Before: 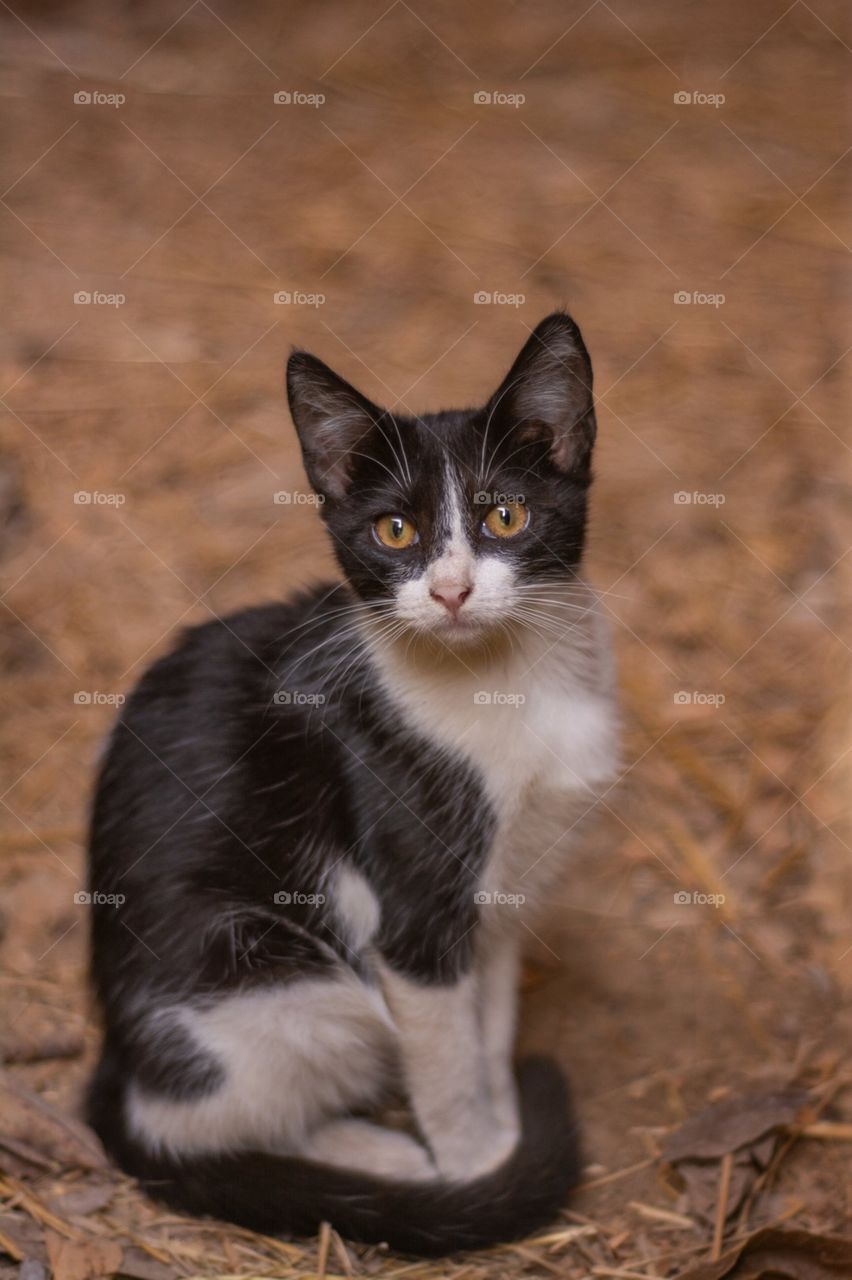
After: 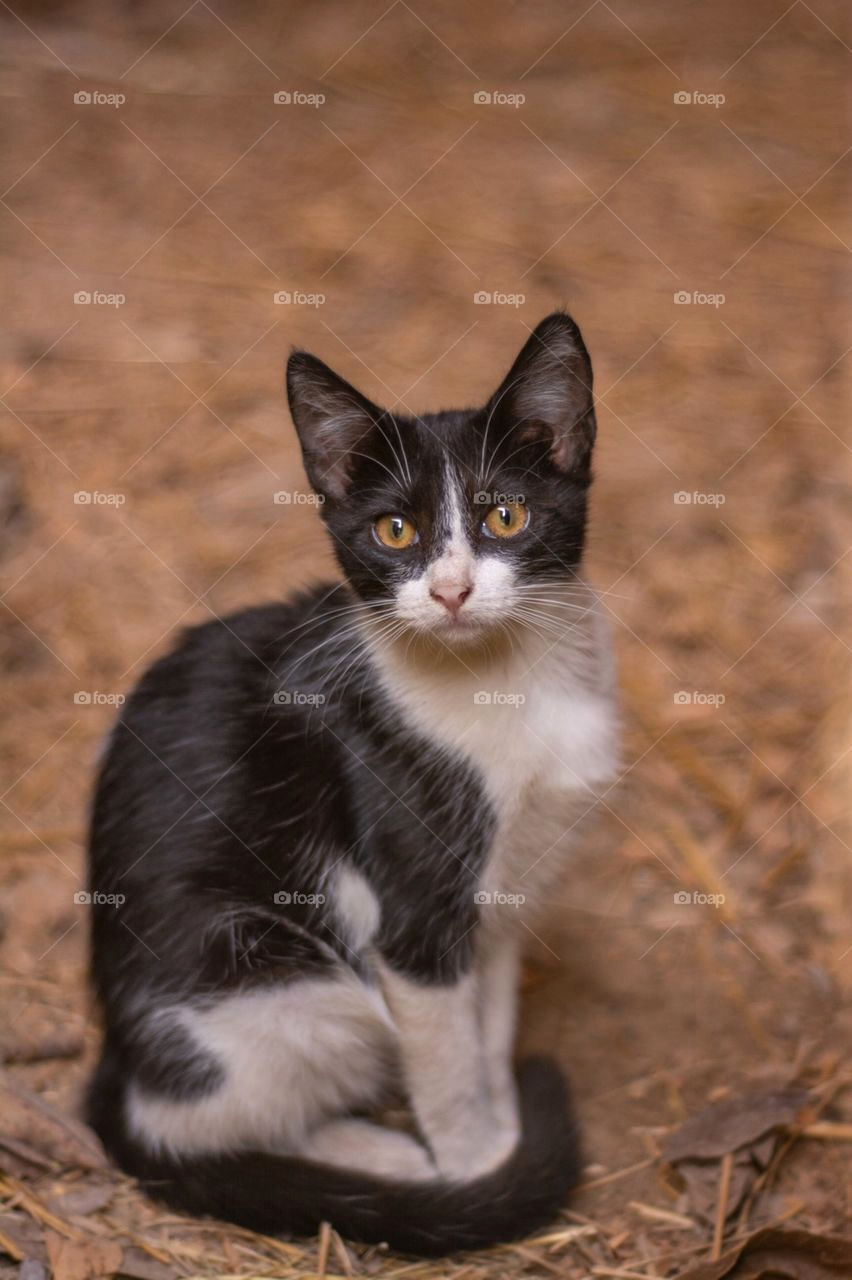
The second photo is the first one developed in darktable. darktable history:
exposure: exposure 0.233 EV, compensate highlight preservation false
